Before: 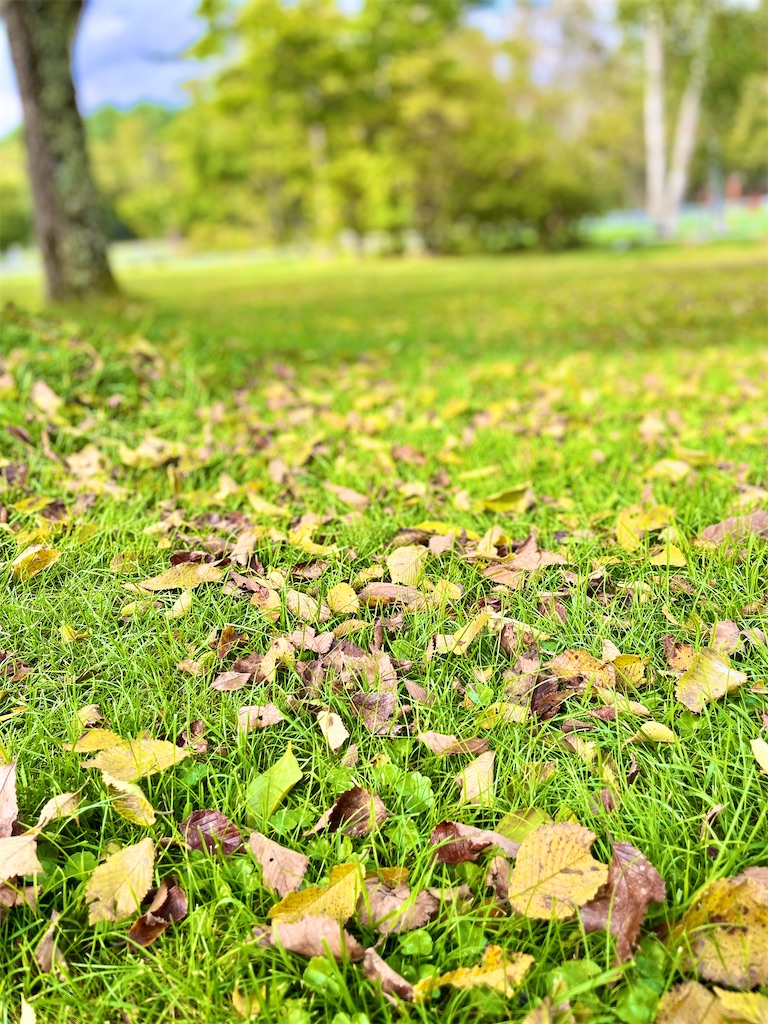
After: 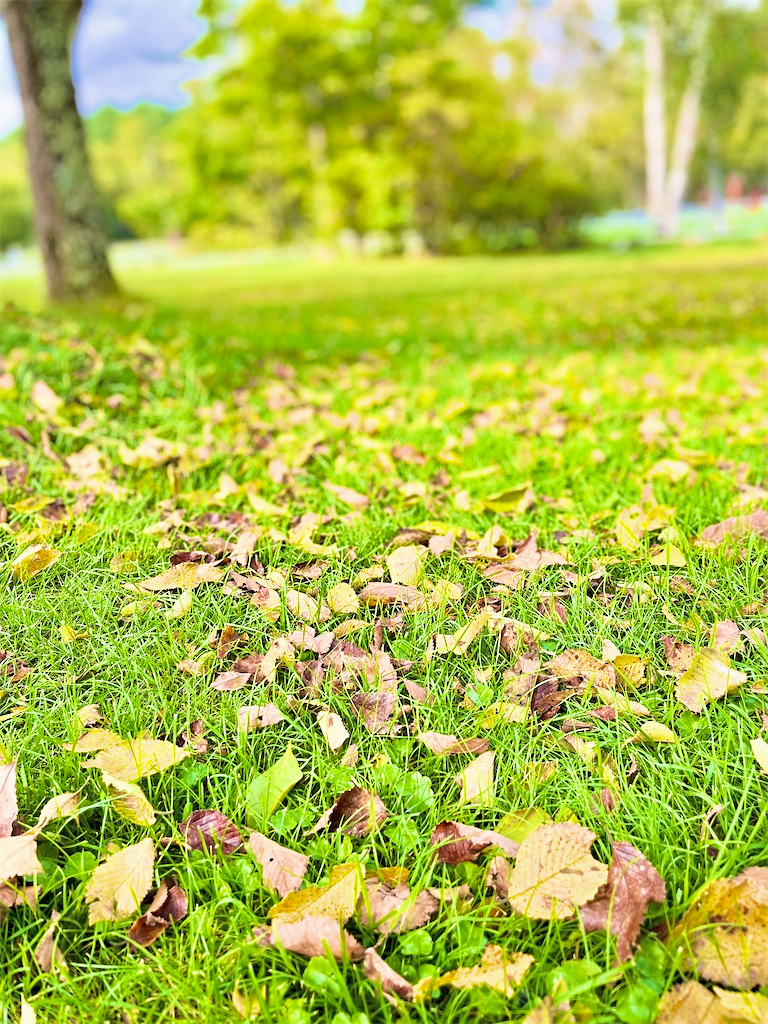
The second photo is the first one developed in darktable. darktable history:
velvia: on, module defaults
exposure: black level correction 0, exposure 0.694 EV, compensate exposure bias true, compensate highlight preservation false
shadows and highlights: on, module defaults
sharpen: amount 0.21
filmic rgb: black relative exposure -8.15 EV, white relative exposure 3.78 EV, hardness 4.44
tone equalizer: -8 EV 0 EV, -7 EV 0.003 EV, -6 EV -0.004 EV, -5 EV -0.008 EV, -4 EV -0.053 EV, -3 EV -0.199 EV, -2 EV -0.261 EV, -1 EV 0.083 EV, +0 EV 0.329 EV
